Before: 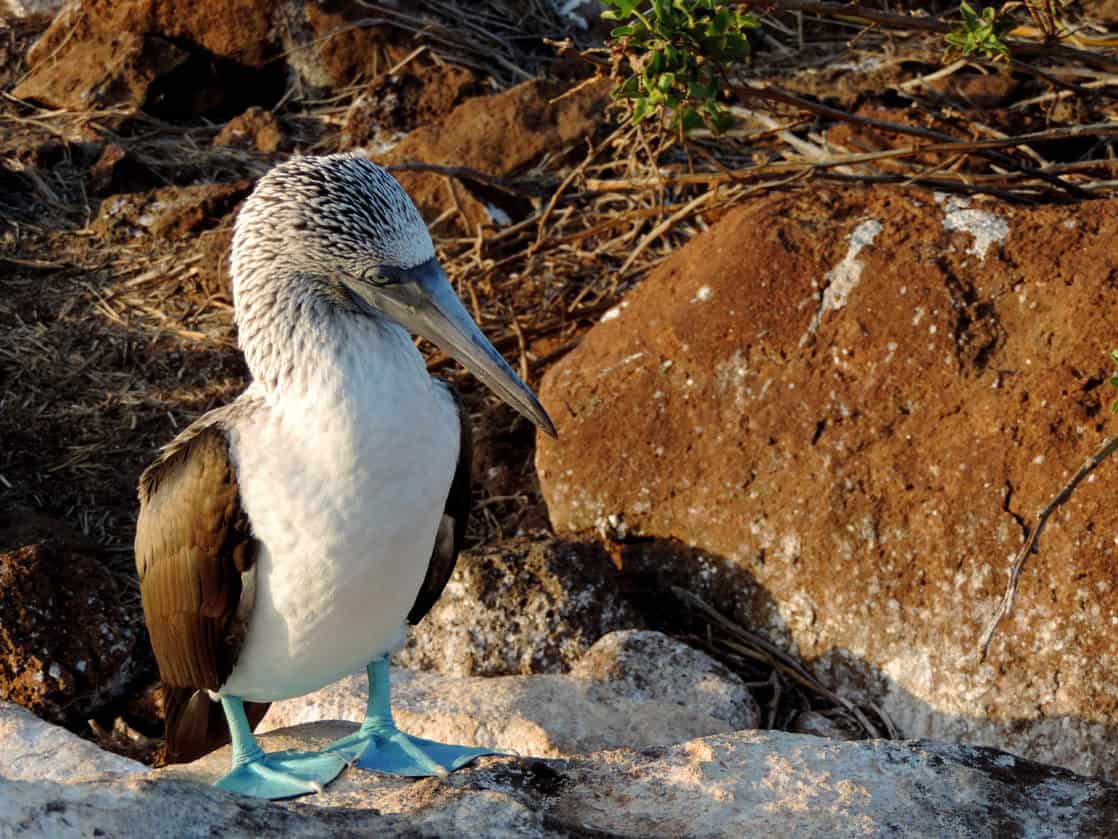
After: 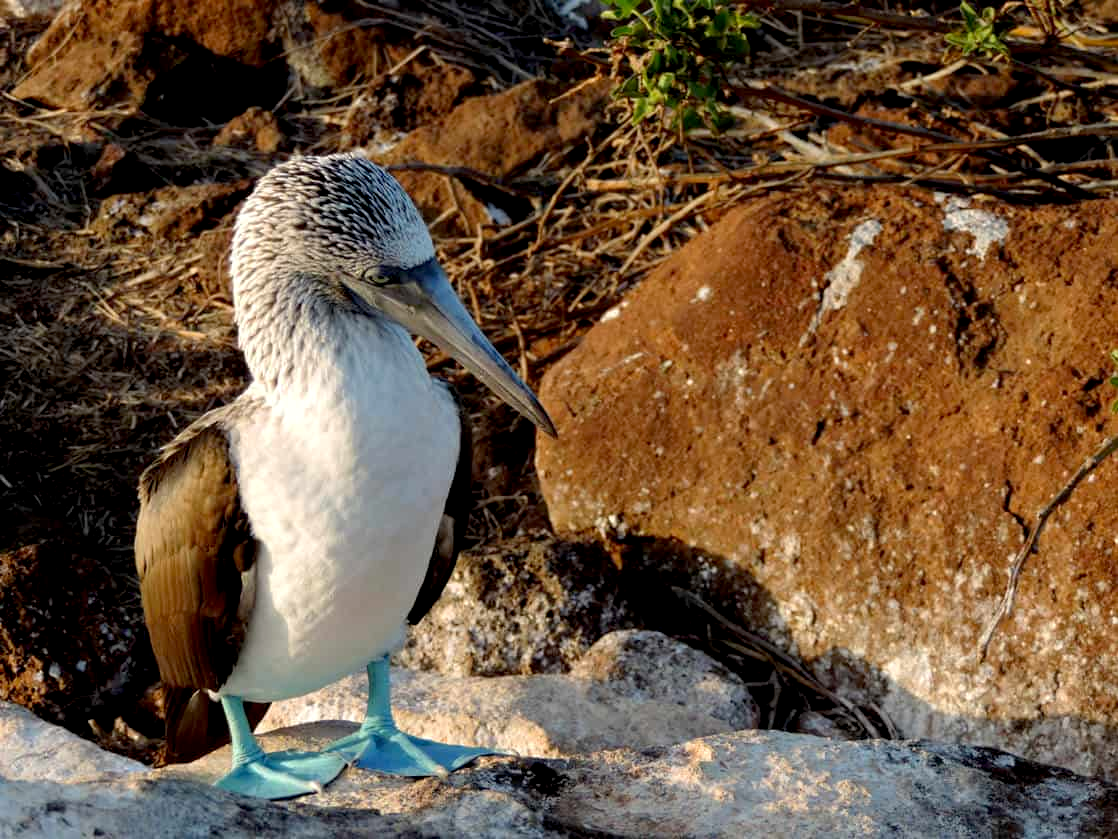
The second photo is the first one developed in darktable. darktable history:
exposure: black level correction 0.007, exposure 0.101 EV, compensate exposure bias true, compensate highlight preservation false
